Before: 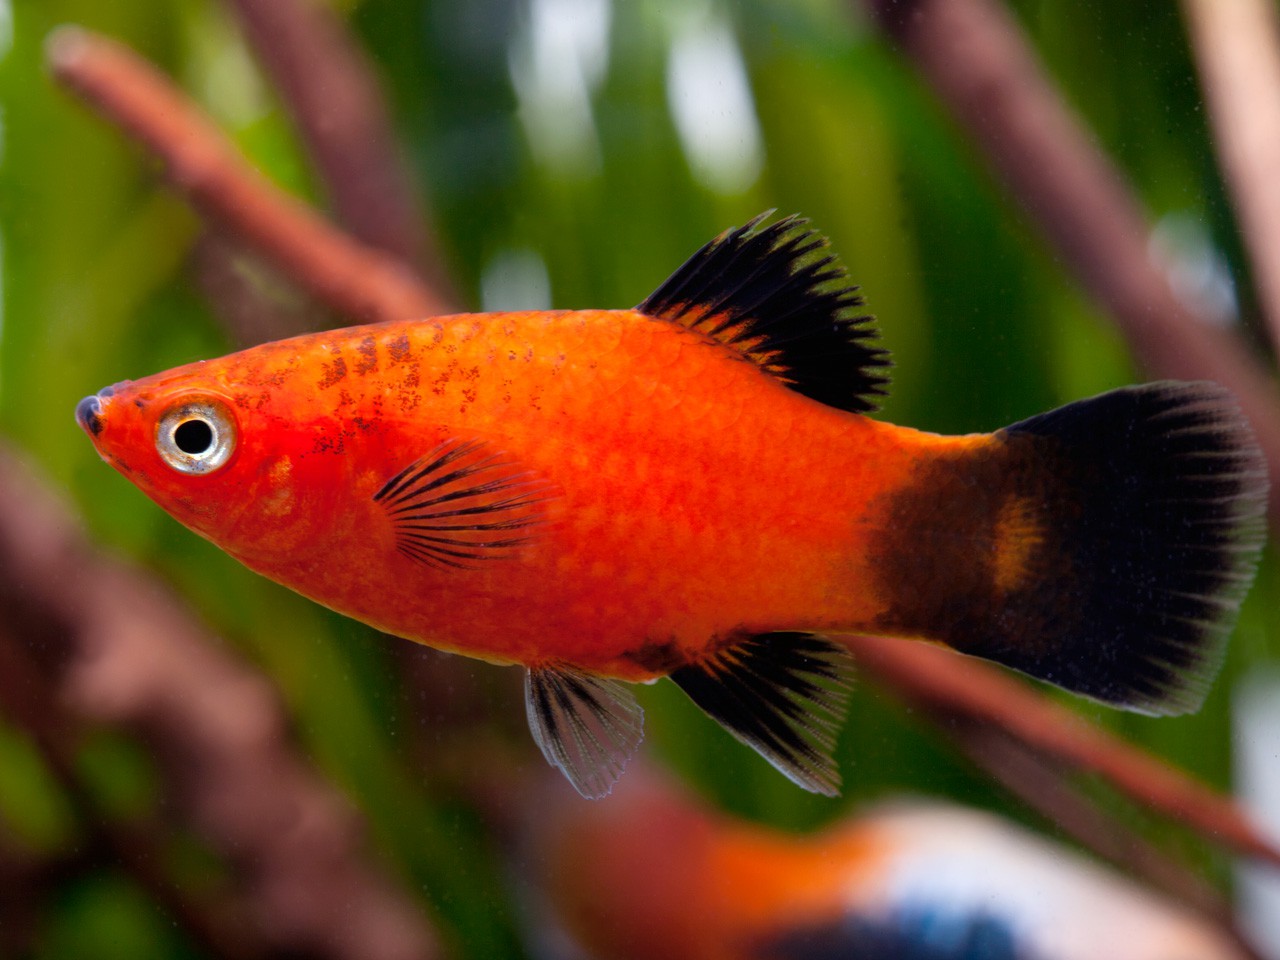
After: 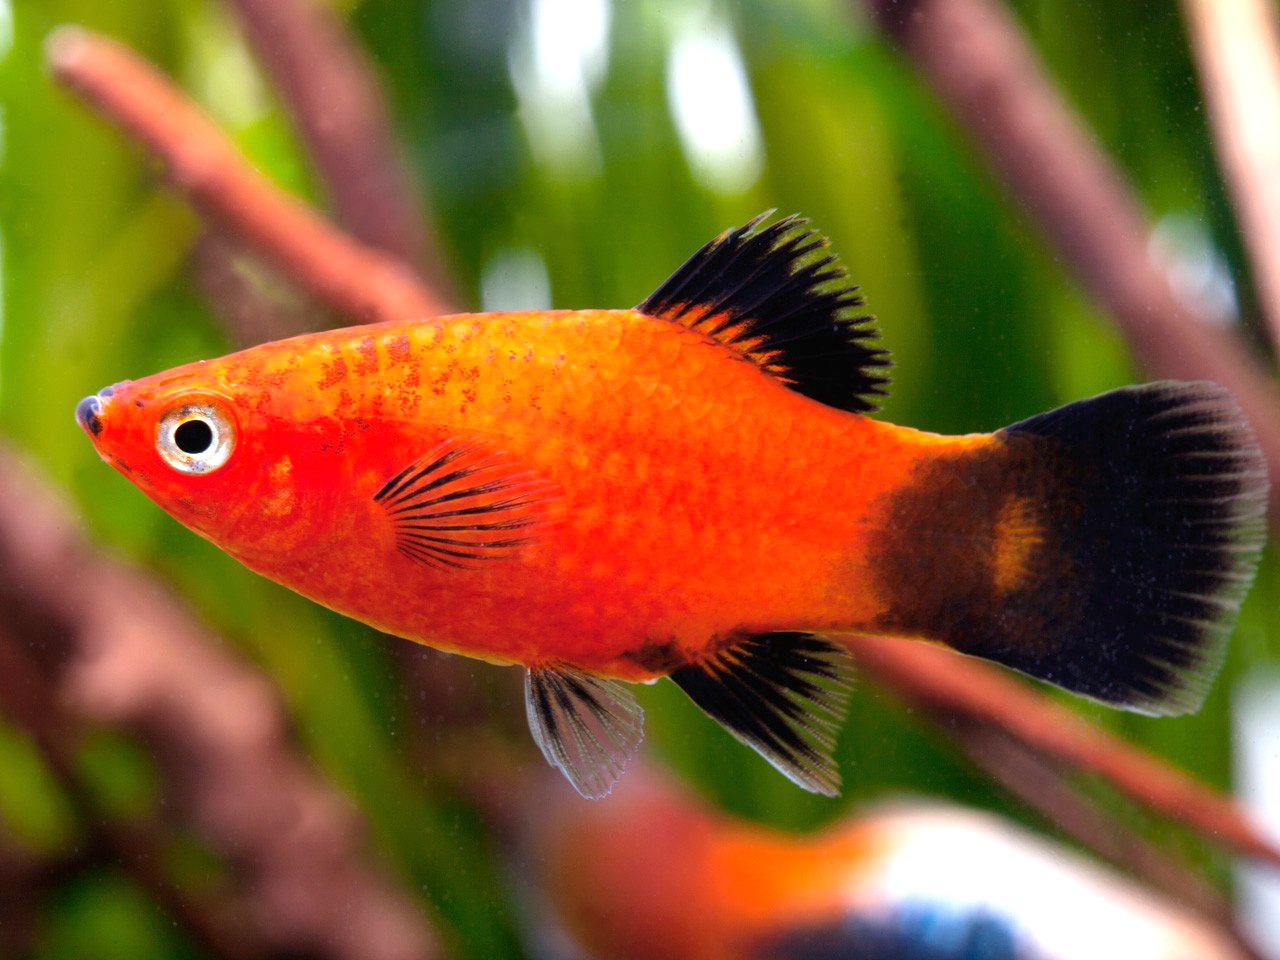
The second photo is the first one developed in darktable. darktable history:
exposure: black level correction 0, exposure 0.899 EV, compensate exposure bias true, compensate highlight preservation false
